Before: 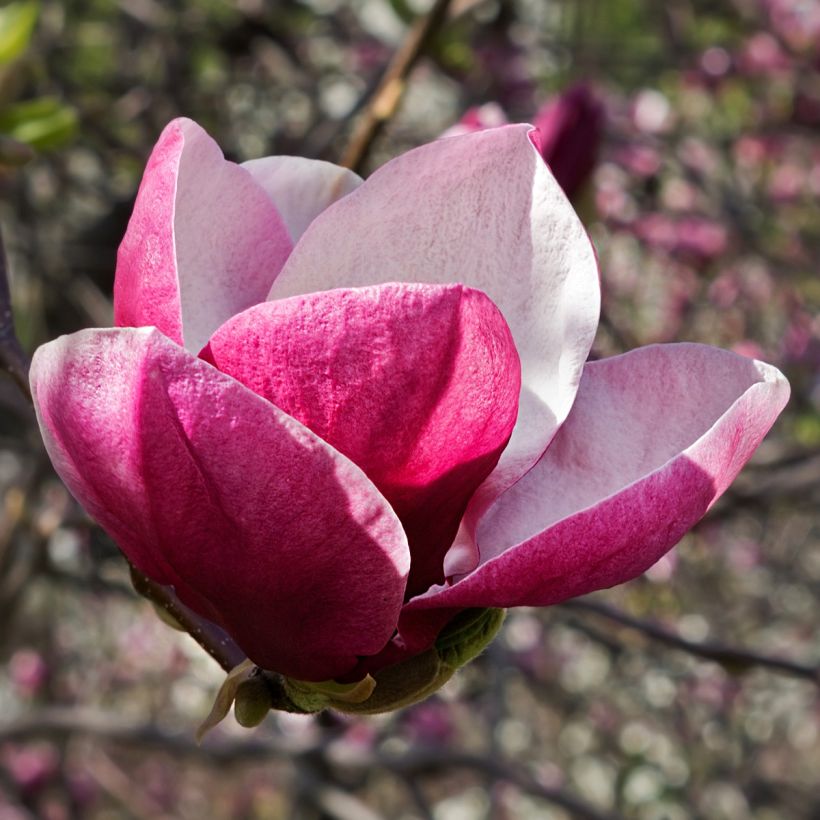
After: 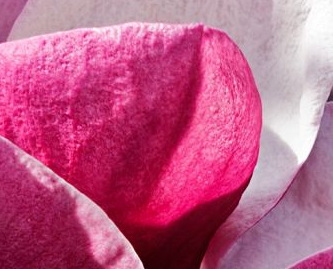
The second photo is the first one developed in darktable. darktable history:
crop: left 31.7%, top 31.733%, right 27.617%, bottom 35.348%
color zones: curves: ch2 [(0, 0.5) (0.084, 0.497) (0.323, 0.335) (0.4, 0.497) (1, 0.5)]
